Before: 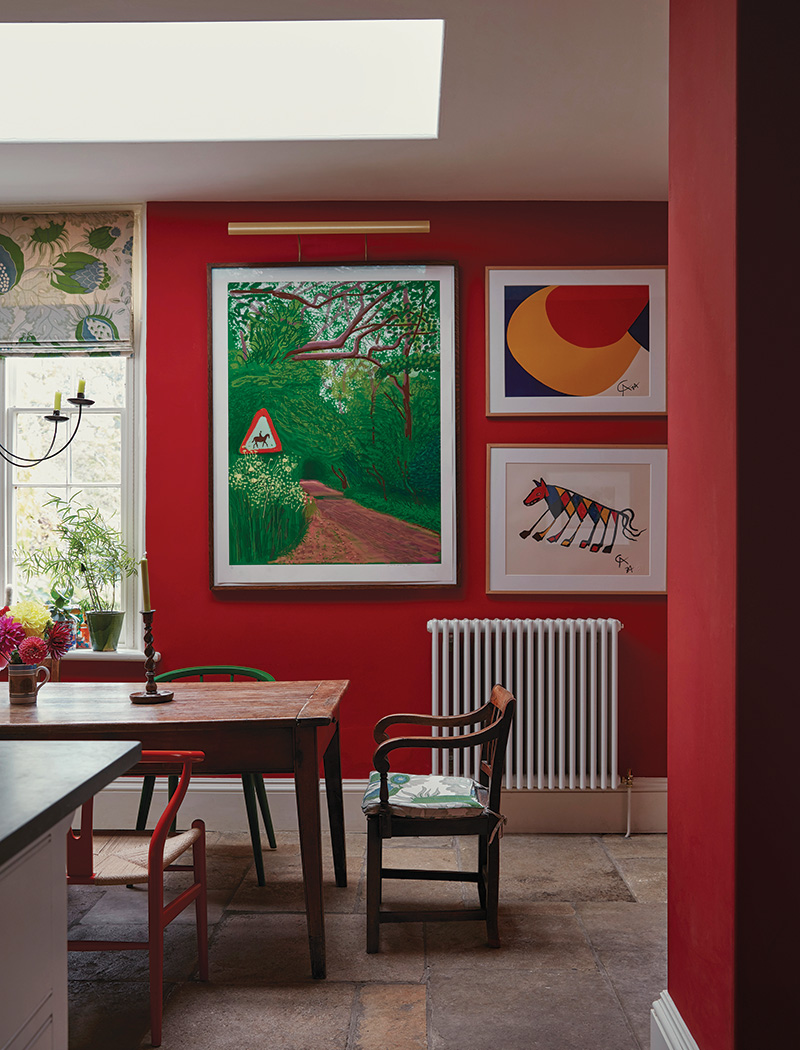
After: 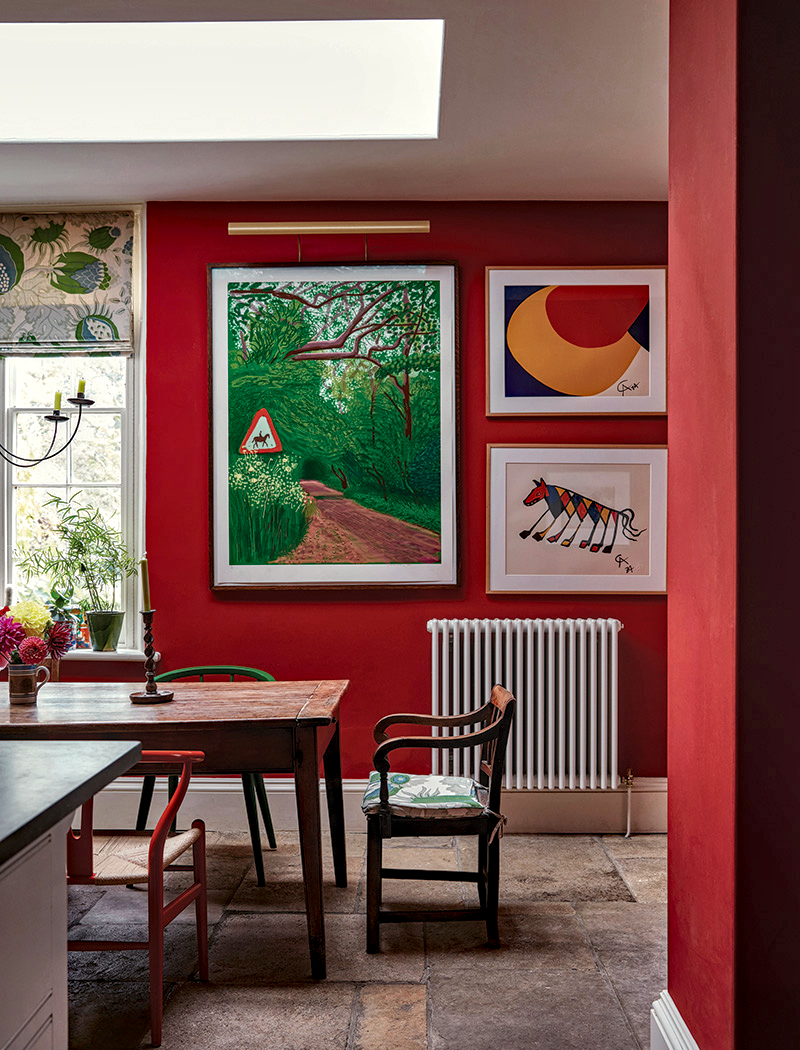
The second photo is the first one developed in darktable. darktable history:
shadows and highlights: soften with gaussian
local contrast: detail 150%
haze removal: compatibility mode true, adaptive false
